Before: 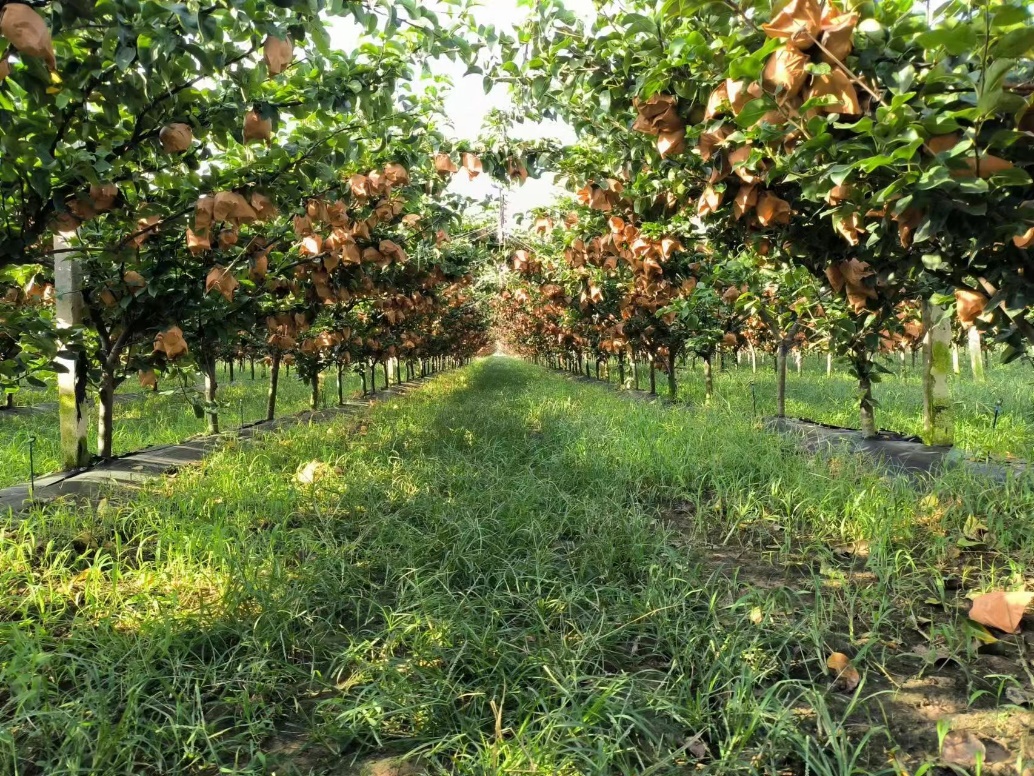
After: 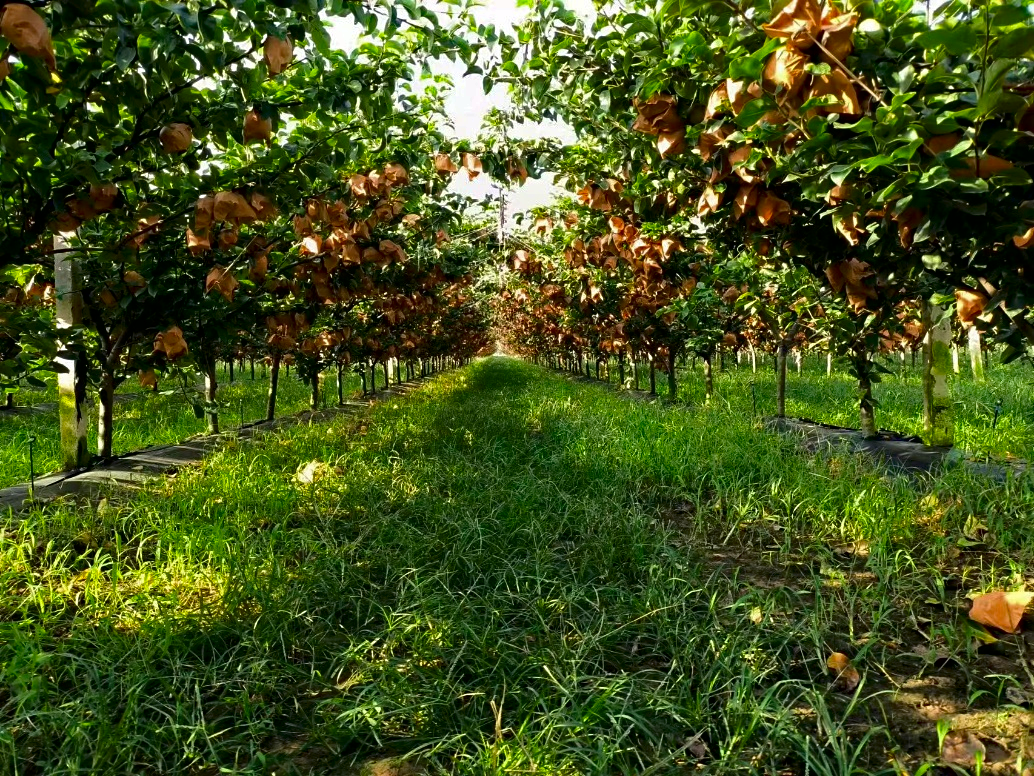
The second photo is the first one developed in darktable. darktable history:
contrast brightness saturation: brightness -0.25, saturation 0.2
sharpen: amount 0.2
haze removal: strength 0.53, distance 0.925, compatibility mode true, adaptive false
